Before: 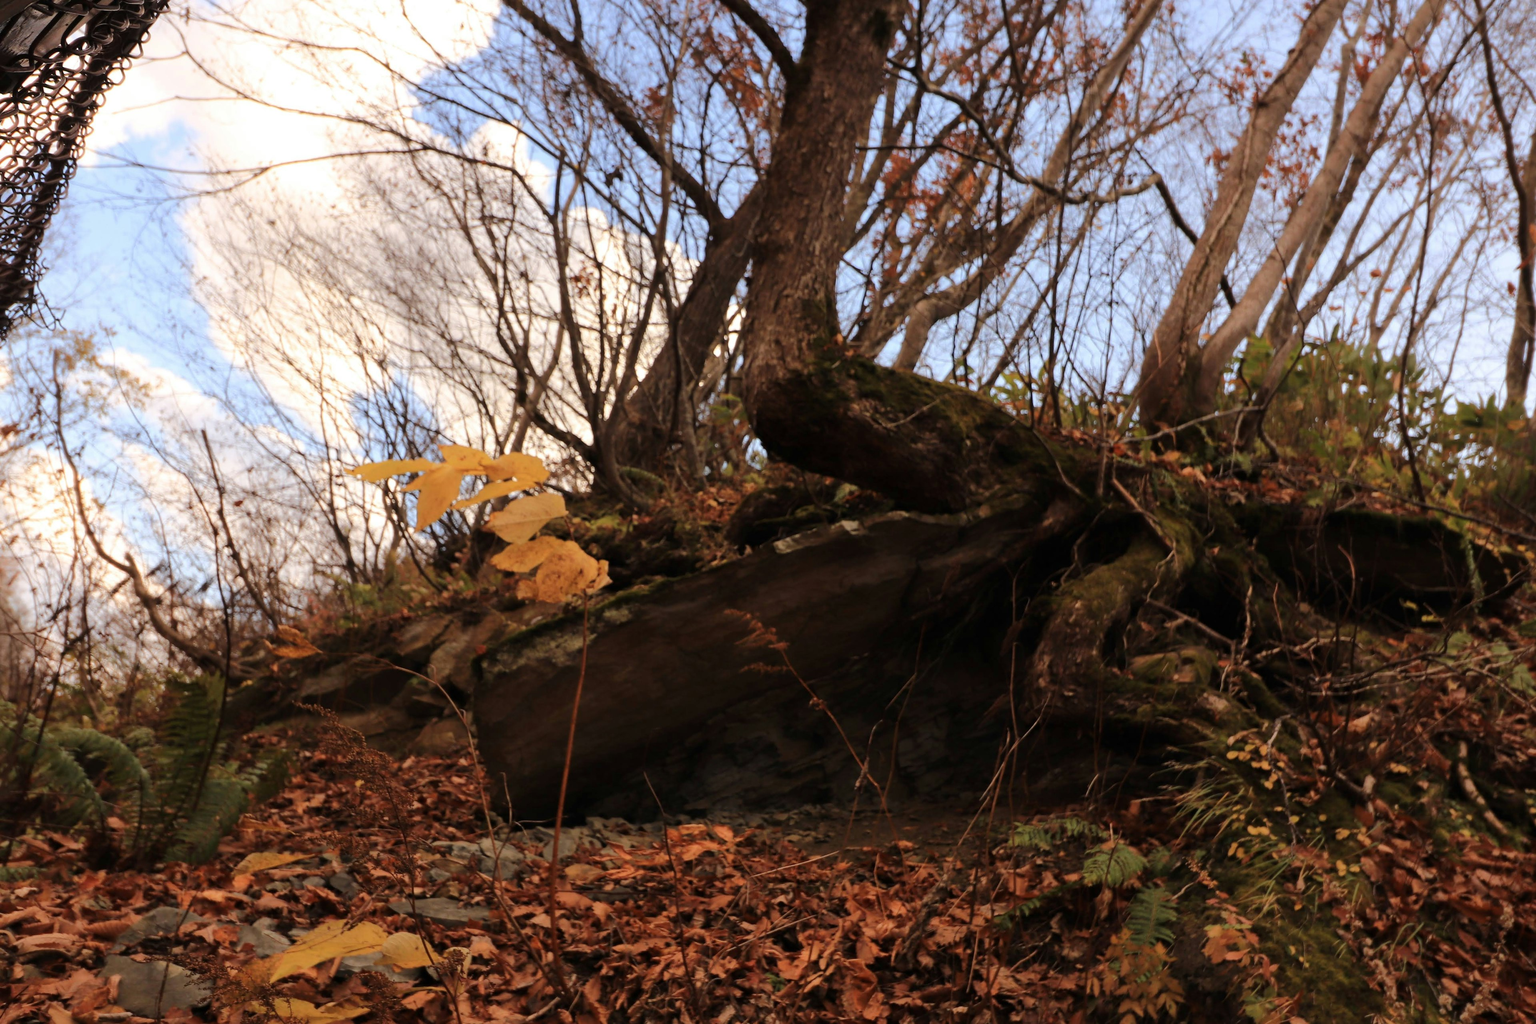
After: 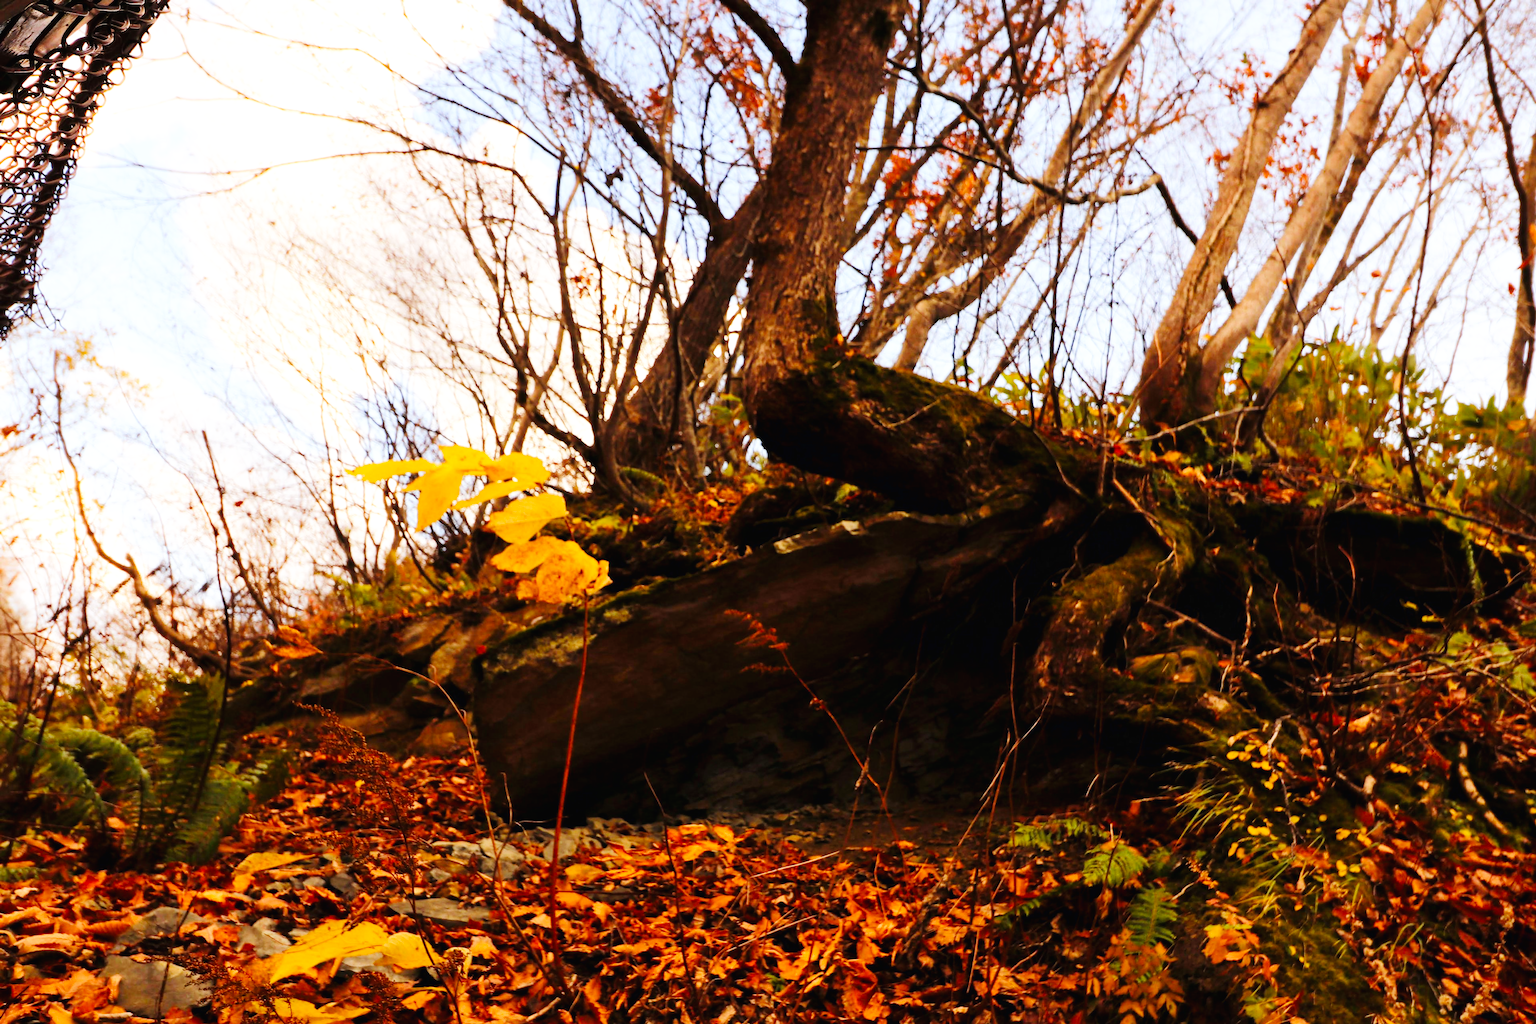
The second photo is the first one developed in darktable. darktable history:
color balance rgb: perceptual saturation grading › global saturation 30.58%
base curve: curves: ch0 [(0, 0.003) (0.001, 0.002) (0.006, 0.004) (0.02, 0.022) (0.048, 0.086) (0.094, 0.234) (0.162, 0.431) (0.258, 0.629) (0.385, 0.8) (0.548, 0.918) (0.751, 0.988) (1, 1)], preserve colors none
